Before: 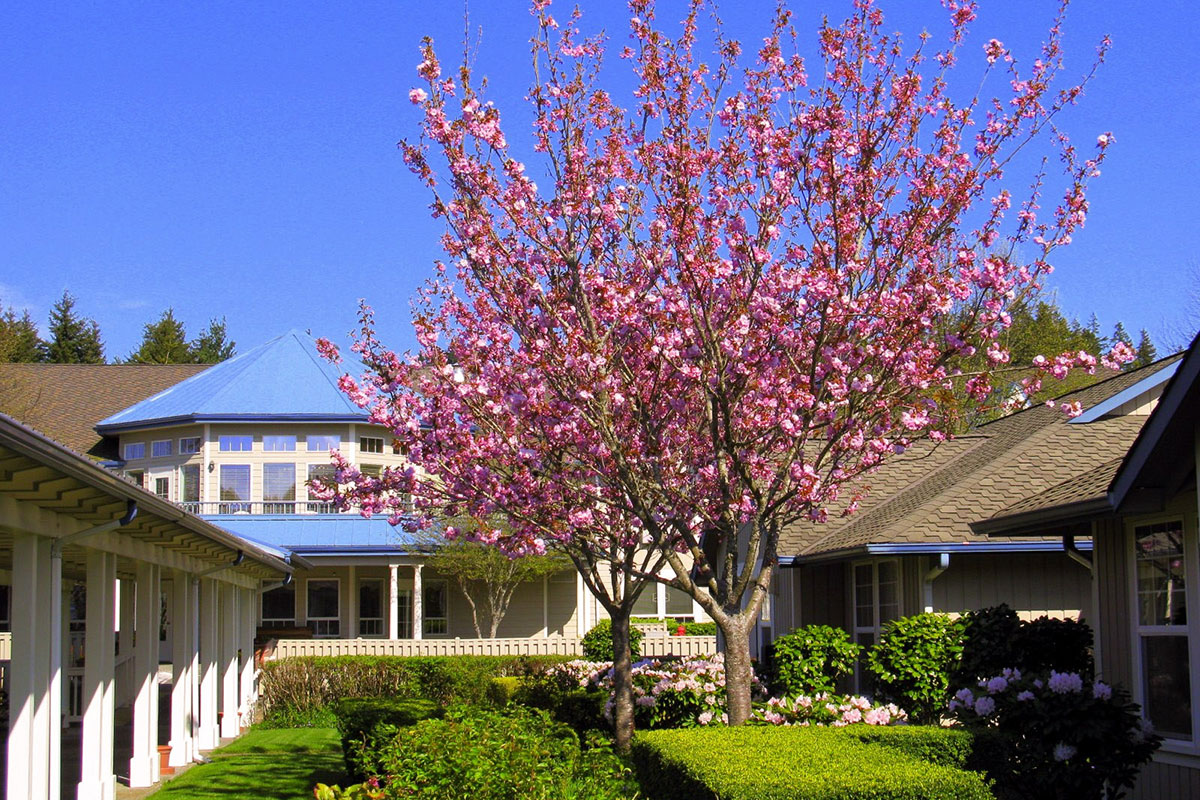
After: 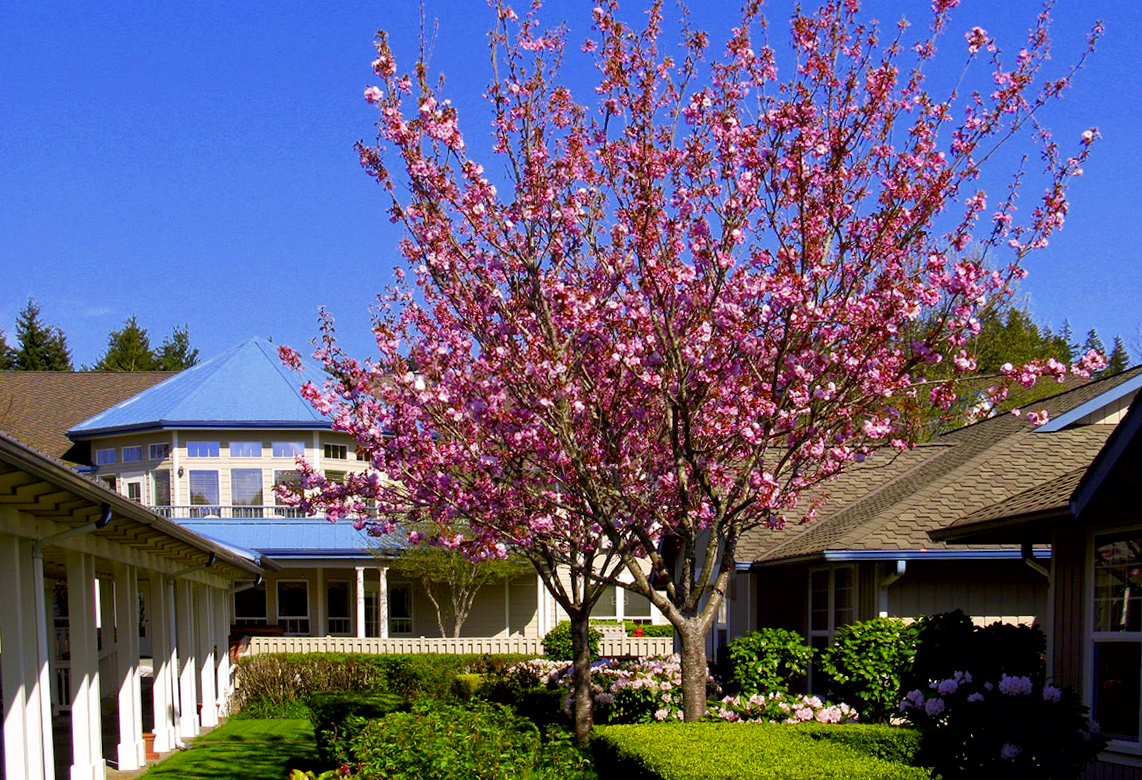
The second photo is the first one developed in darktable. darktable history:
contrast brightness saturation: brightness -0.09
exposure: black level correction 0.009, exposure 0.014 EV, compensate highlight preservation false
rotate and perspective: rotation 0.074°, lens shift (vertical) 0.096, lens shift (horizontal) -0.041, crop left 0.043, crop right 0.952, crop top 0.024, crop bottom 0.979
